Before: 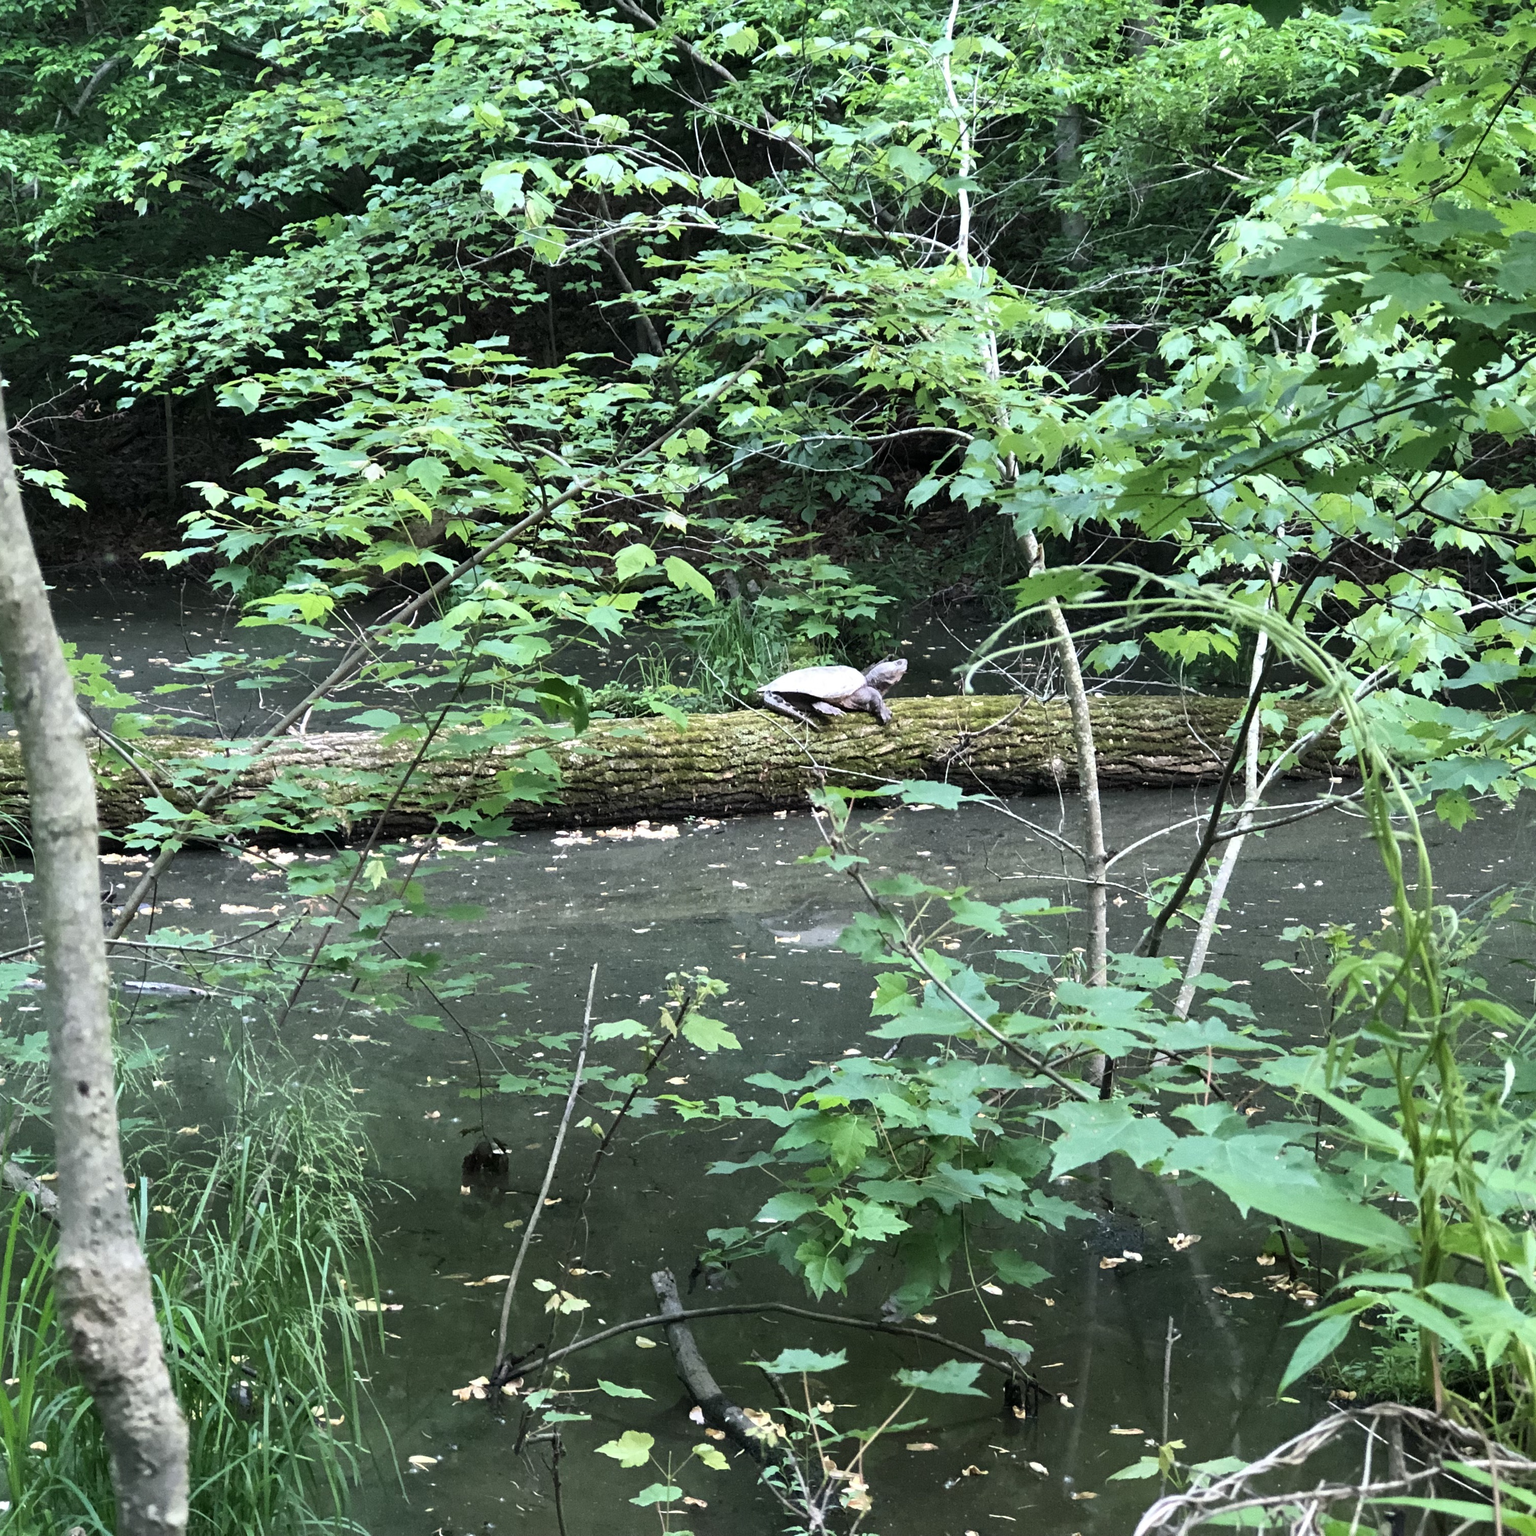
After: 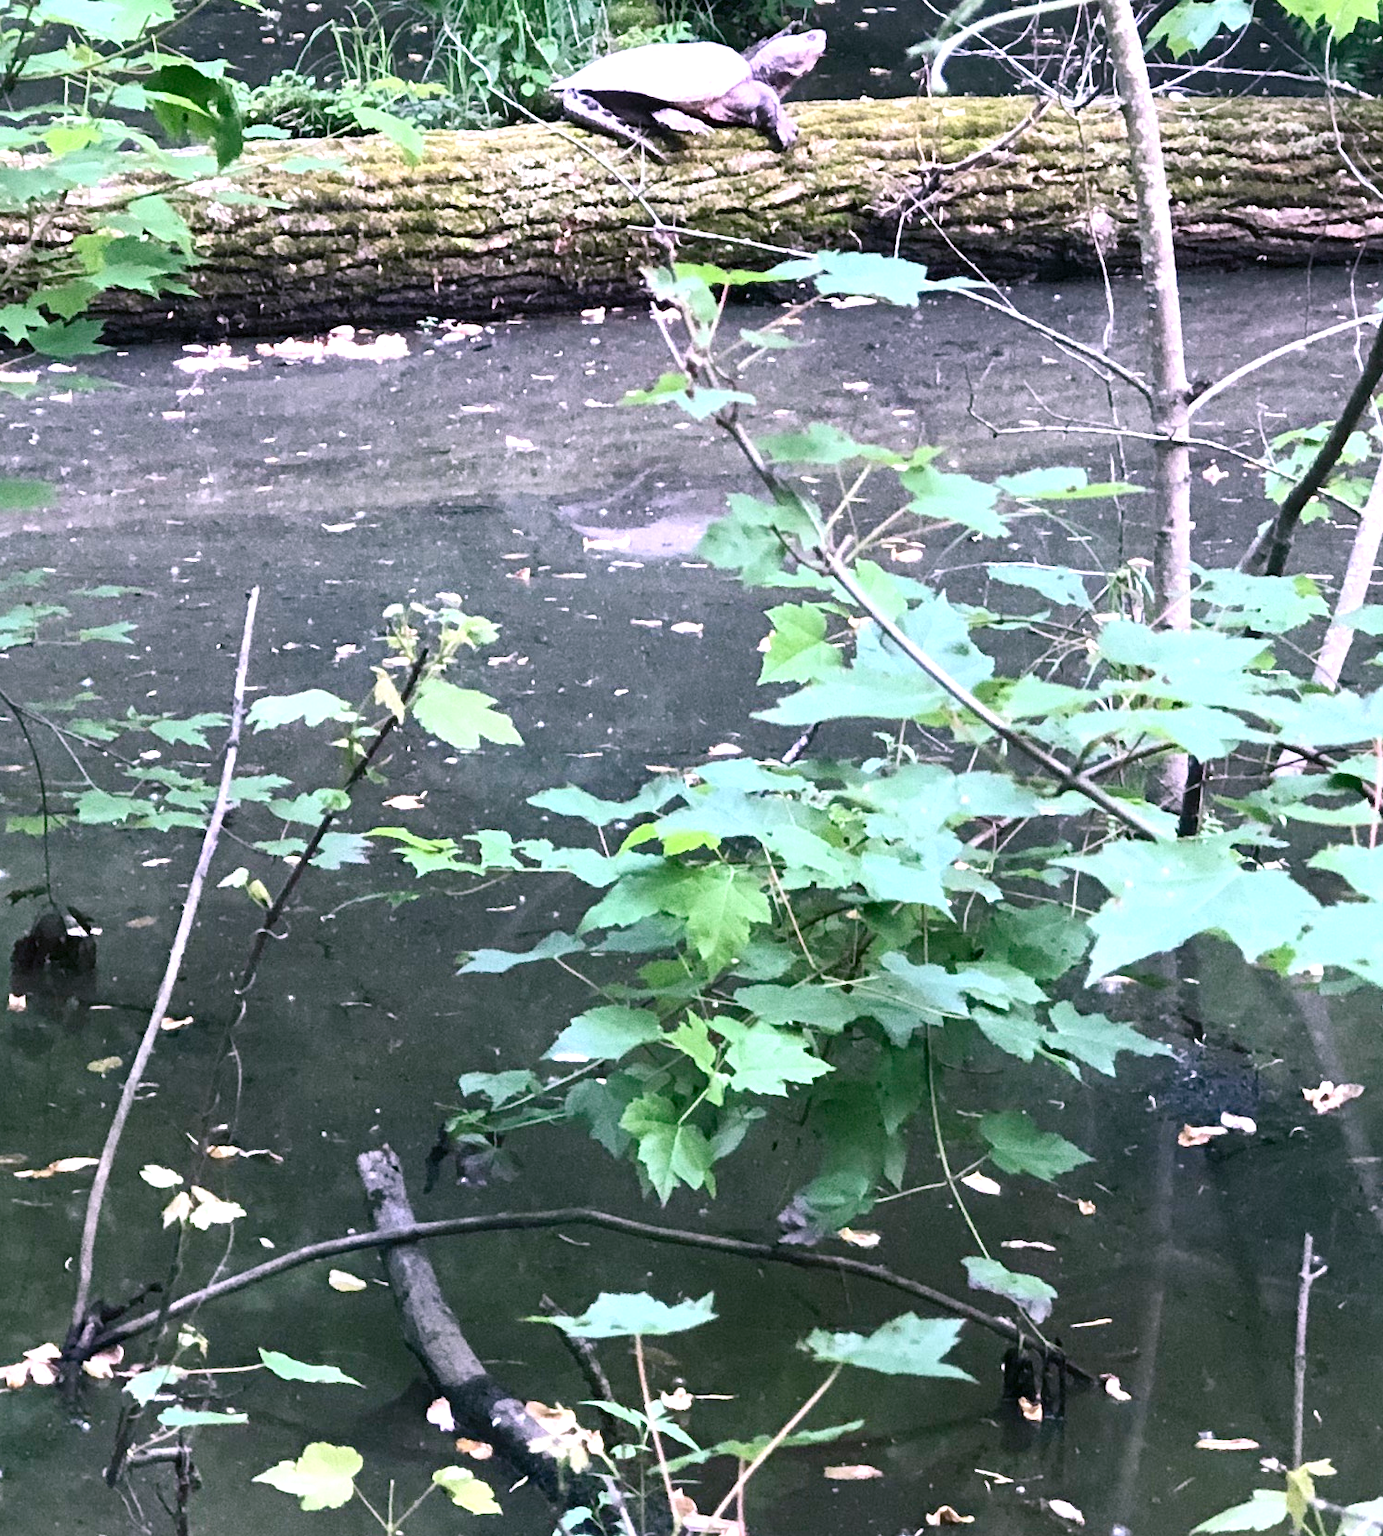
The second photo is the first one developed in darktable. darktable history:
color calibration: gray › normalize channels true, illuminant as shot in camera, x 0.379, y 0.396, temperature 4132.45 K, gamut compression 0.025
levels: levels [0, 0.435, 0.917]
color correction: highlights a* 12.91, highlights b* 5.57
crop: left 29.728%, top 41.849%, right 21.053%, bottom 3.502%
contrast brightness saturation: contrast 0.239, brightness 0.094
